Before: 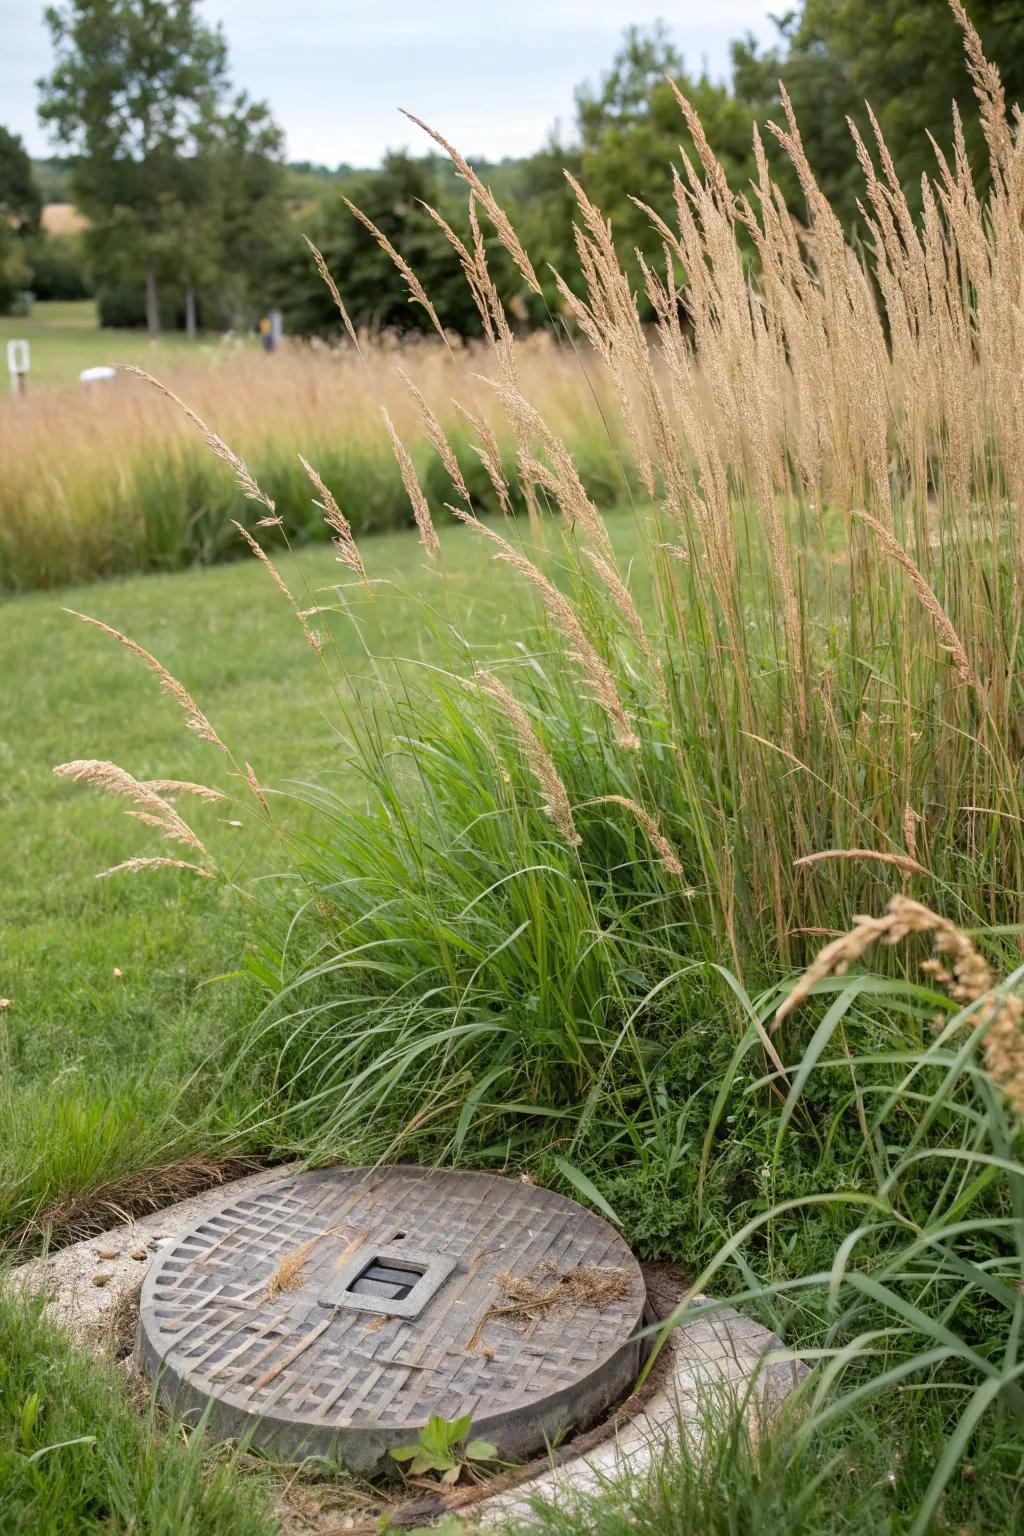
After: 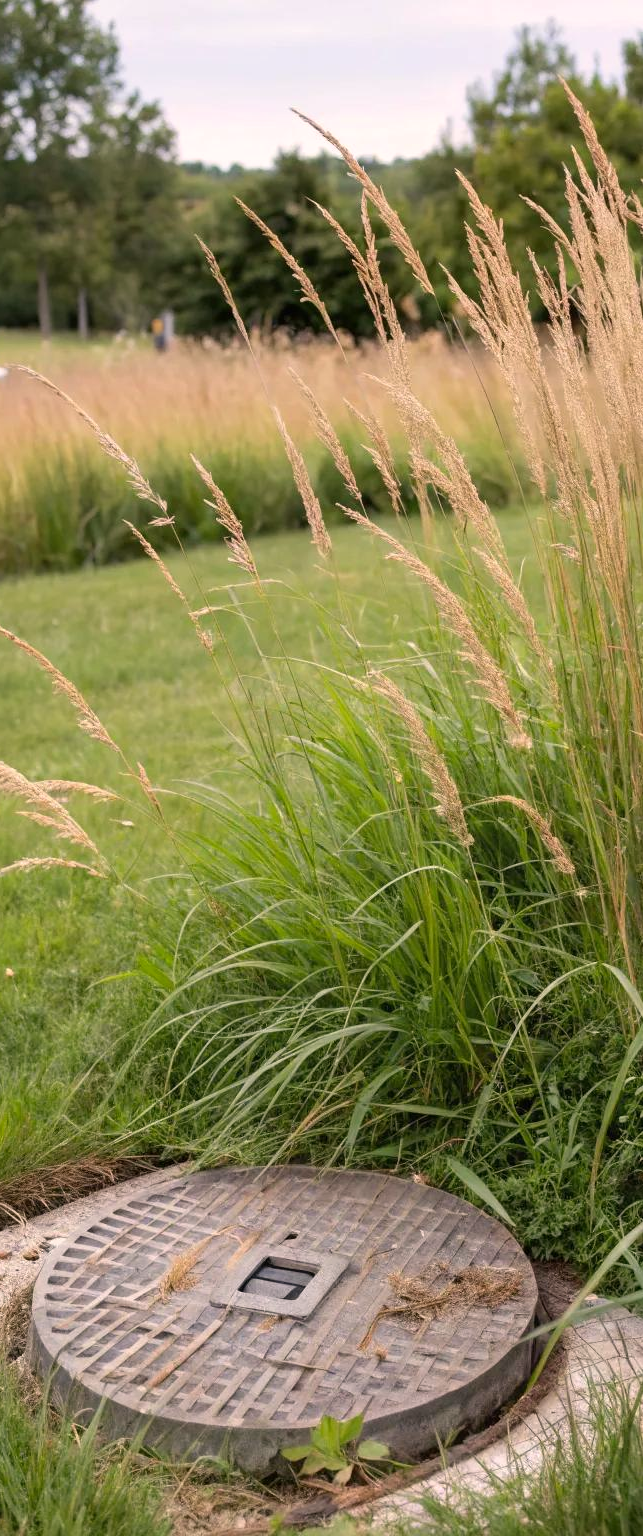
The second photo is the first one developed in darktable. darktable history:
crop: left 10.644%, right 26.528%
color correction: highlights a* 7.34, highlights b* 4.37
